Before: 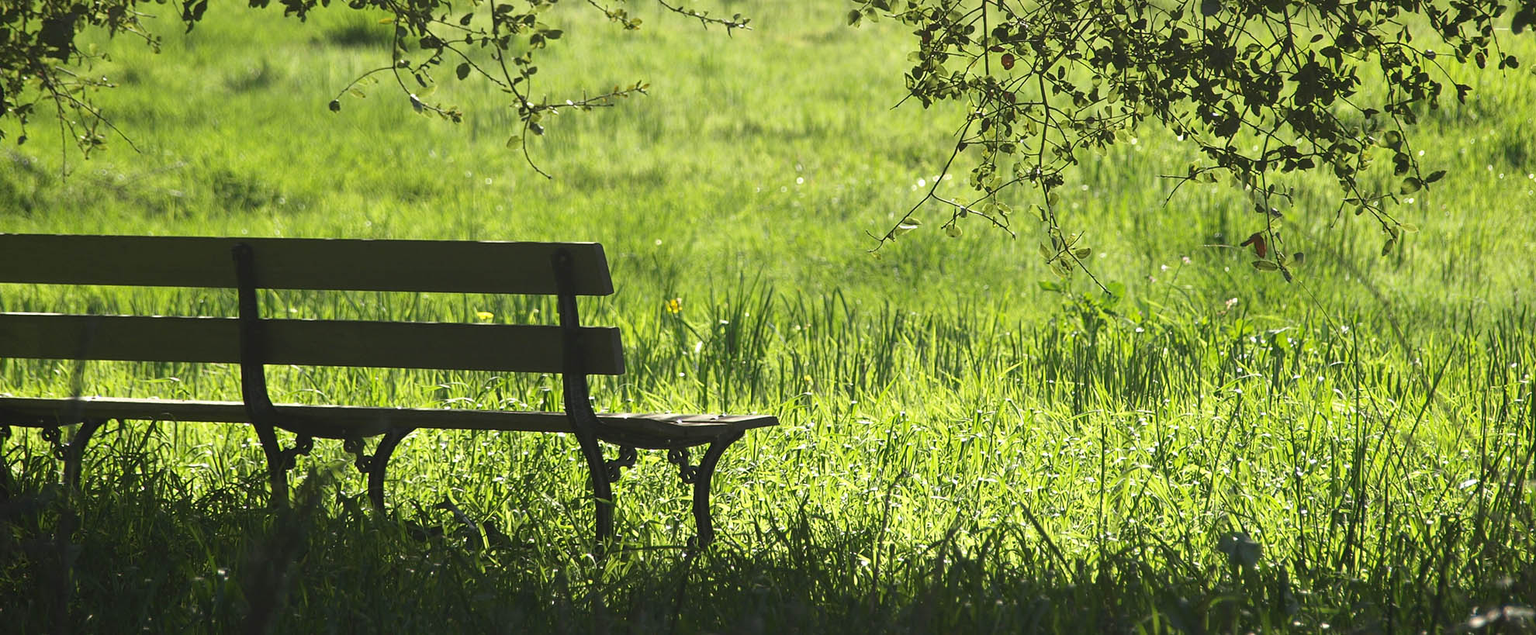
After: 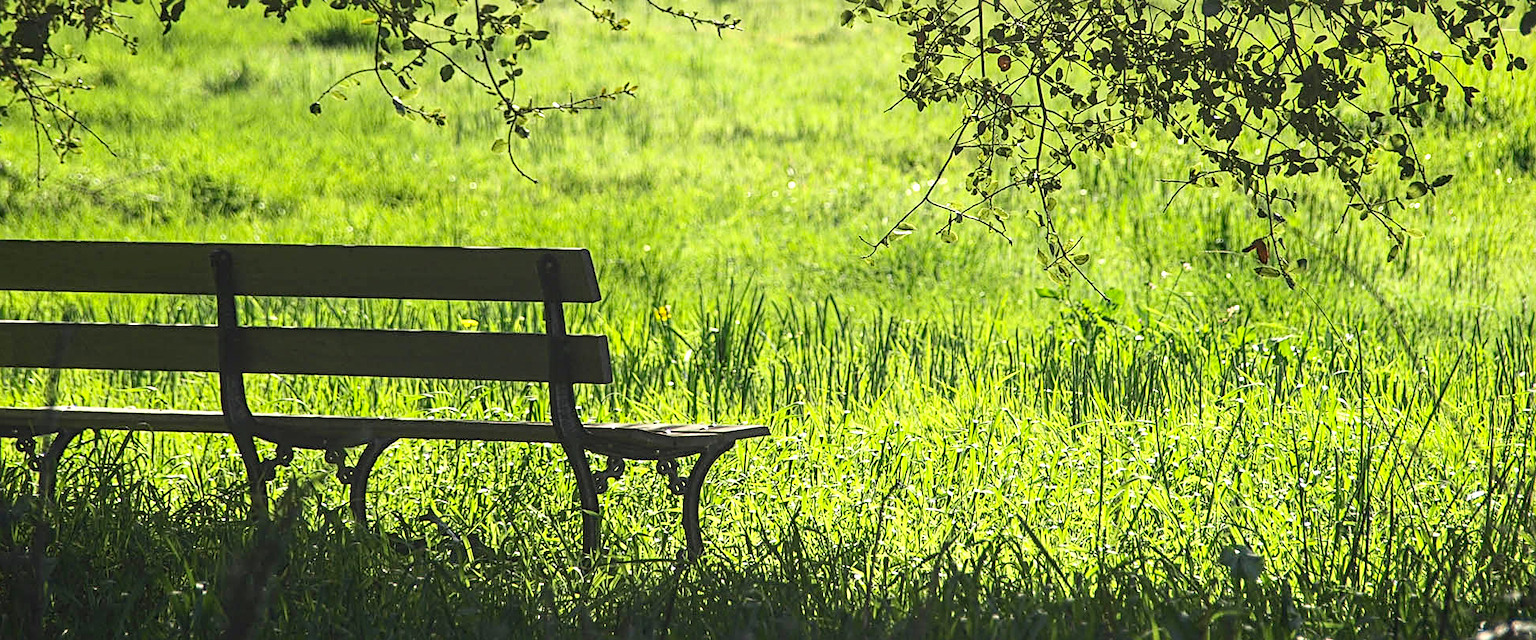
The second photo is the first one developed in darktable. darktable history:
crop and rotate: left 1.722%, right 0.531%, bottom 1.419%
sharpen: radius 2.78
shadows and highlights: radius 90.47, shadows -15.25, white point adjustment 0.232, highlights 31.03, compress 48.68%, soften with gaussian
exposure: compensate exposure bias true, compensate highlight preservation false
haze removal: adaptive false
local contrast: detail 130%
contrast brightness saturation: contrast 0.198, brightness 0.164, saturation 0.216
